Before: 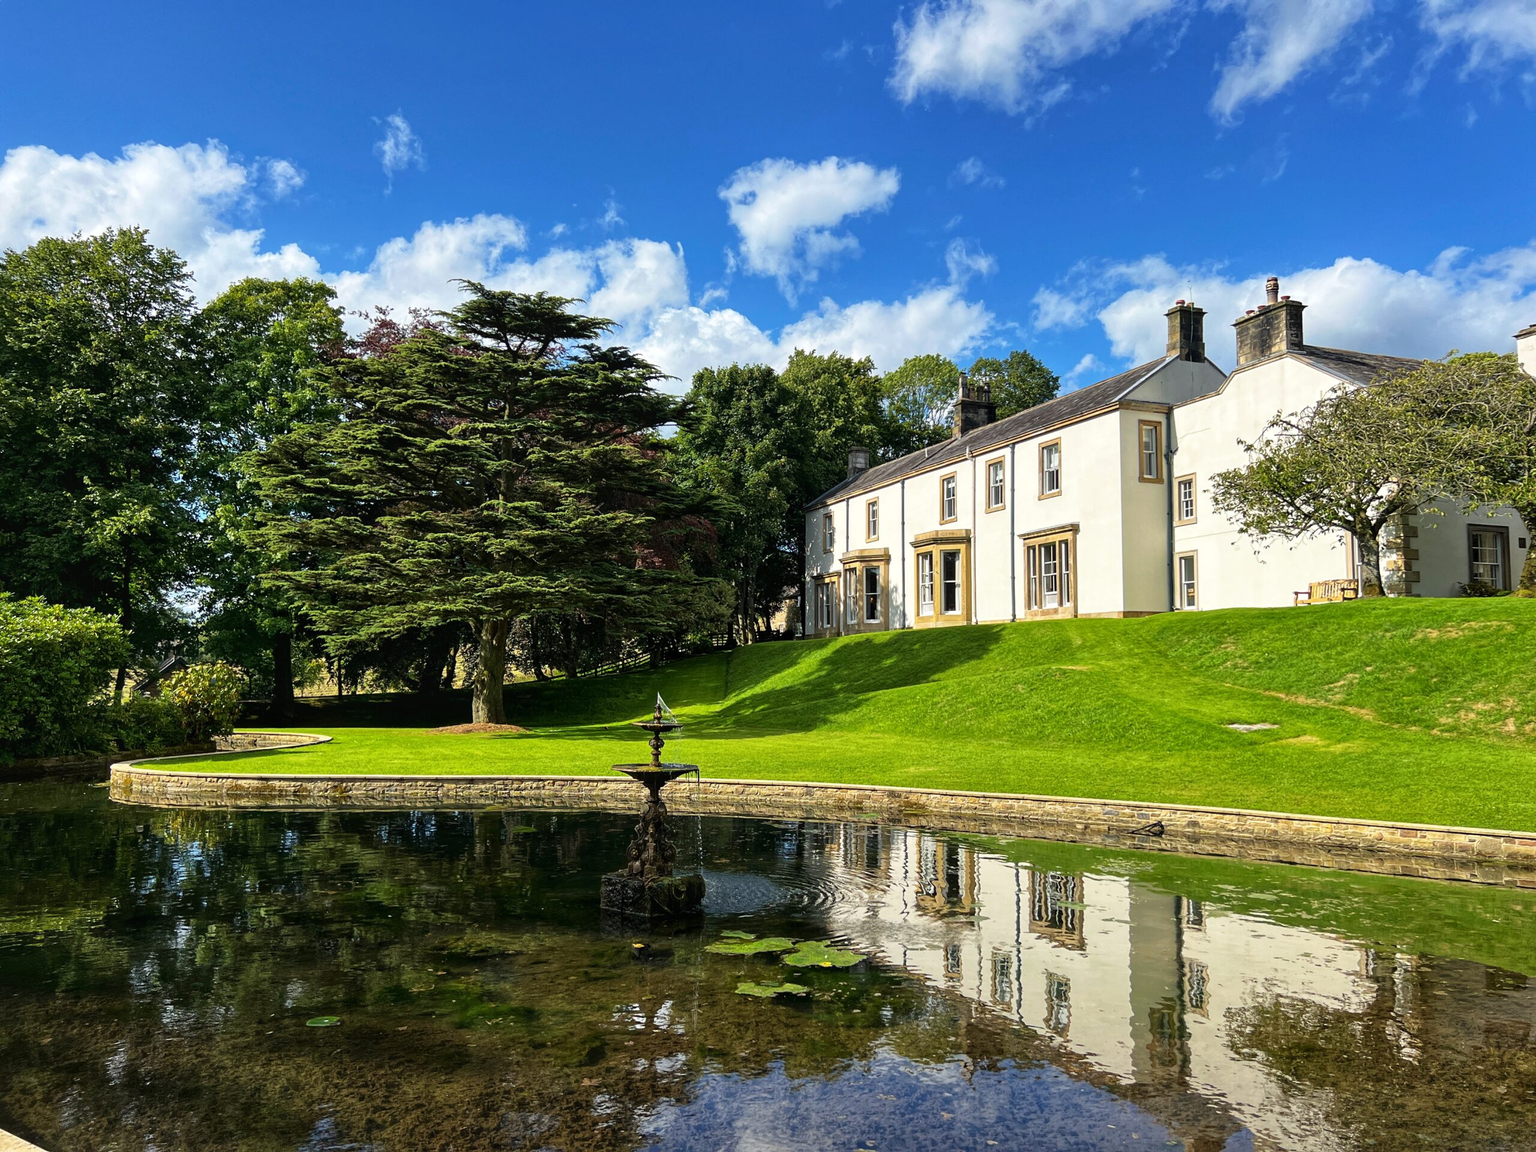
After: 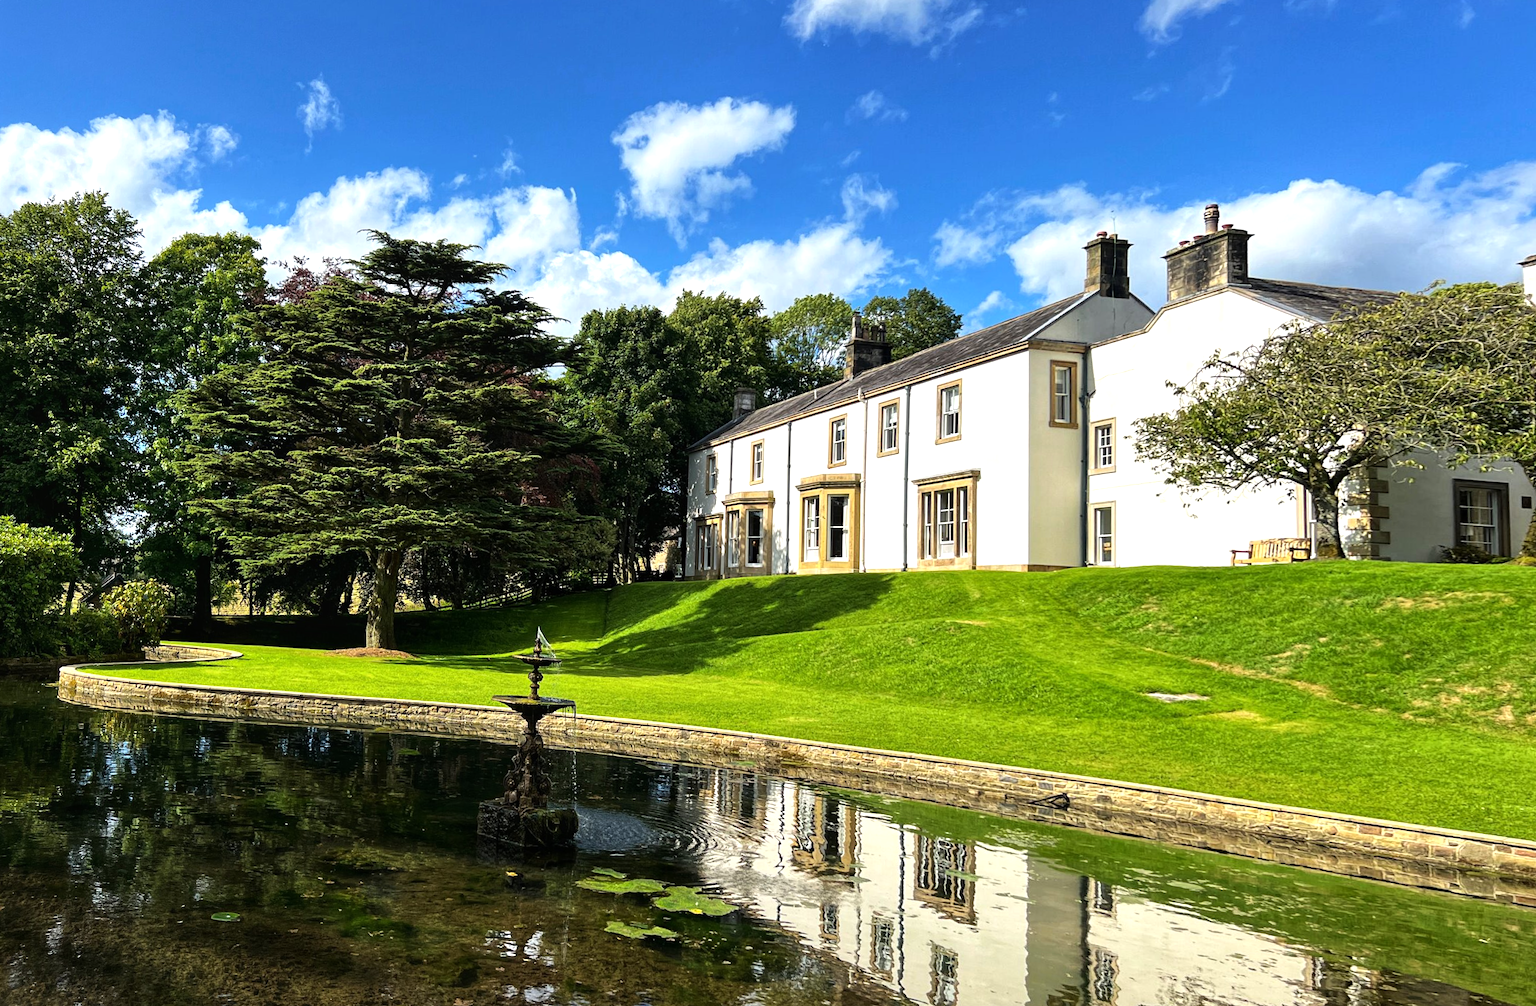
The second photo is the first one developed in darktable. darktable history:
rotate and perspective: rotation 1.69°, lens shift (vertical) -0.023, lens shift (horizontal) -0.291, crop left 0.025, crop right 0.988, crop top 0.092, crop bottom 0.842
tone equalizer: -8 EV -0.417 EV, -7 EV -0.389 EV, -6 EV -0.333 EV, -5 EV -0.222 EV, -3 EV 0.222 EV, -2 EV 0.333 EV, -1 EV 0.389 EV, +0 EV 0.417 EV, edges refinement/feathering 500, mask exposure compensation -1.57 EV, preserve details no
